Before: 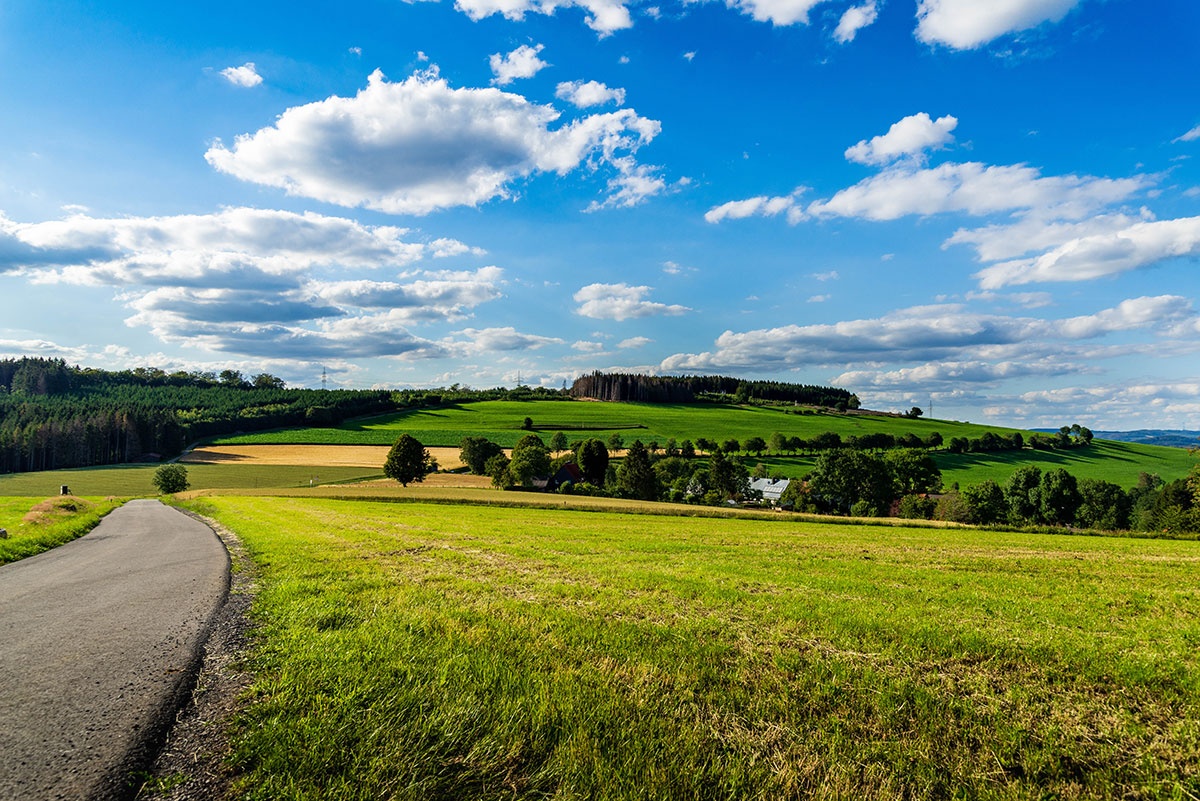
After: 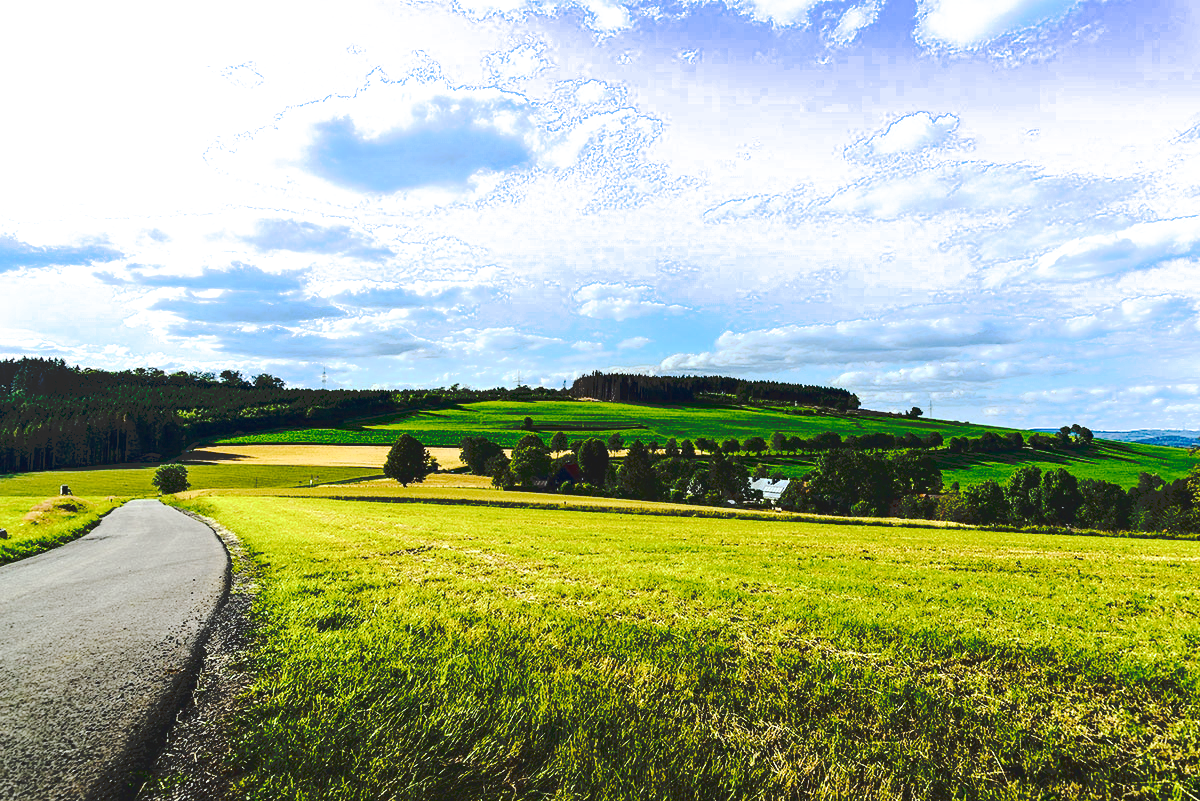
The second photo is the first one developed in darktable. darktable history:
tone curve: curves: ch0 [(0, 0) (0.003, 0.169) (0.011, 0.169) (0.025, 0.169) (0.044, 0.173) (0.069, 0.178) (0.1, 0.183) (0.136, 0.185) (0.177, 0.197) (0.224, 0.227) (0.277, 0.292) (0.335, 0.391) (0.399, 0.491) (0.468, 0.592) (0.543, 0.672) (0.623, 0.734) (0.709, 0.785) (0.801, 0.844) (0.898, 0.893) (1, 1)], preserve colors none
filmic rgb: black relative exposure -8.2 EV, white relative exposure 2.2 EV, threshold 3 EV, hardness 7.11, latitude 85.74%, contrast 1.696, highlights saturation mix -4%, shadows ↔ highlights balance -2.69%, color science v5 (2021), contrast in shadows safe, contrast in highlights safe, enable highlight reconstruction true
white balance: red 0.925, blue 1.046
color balance rgb: perceptual saturation grading › global saturation 30%, global vibrance 20%
